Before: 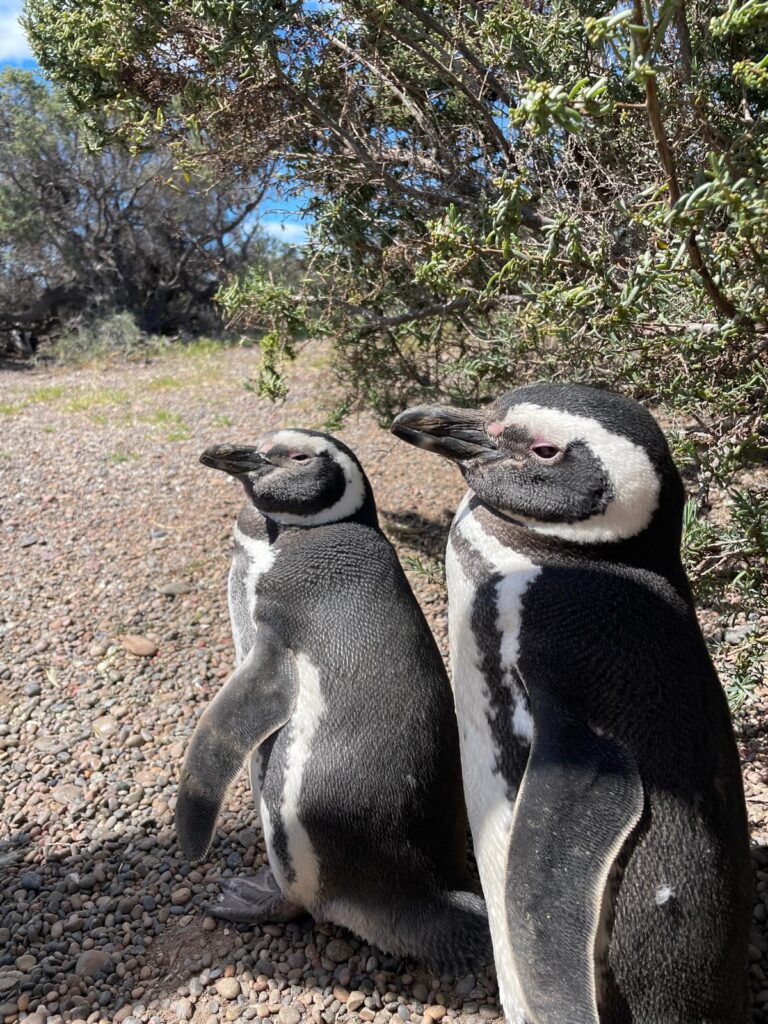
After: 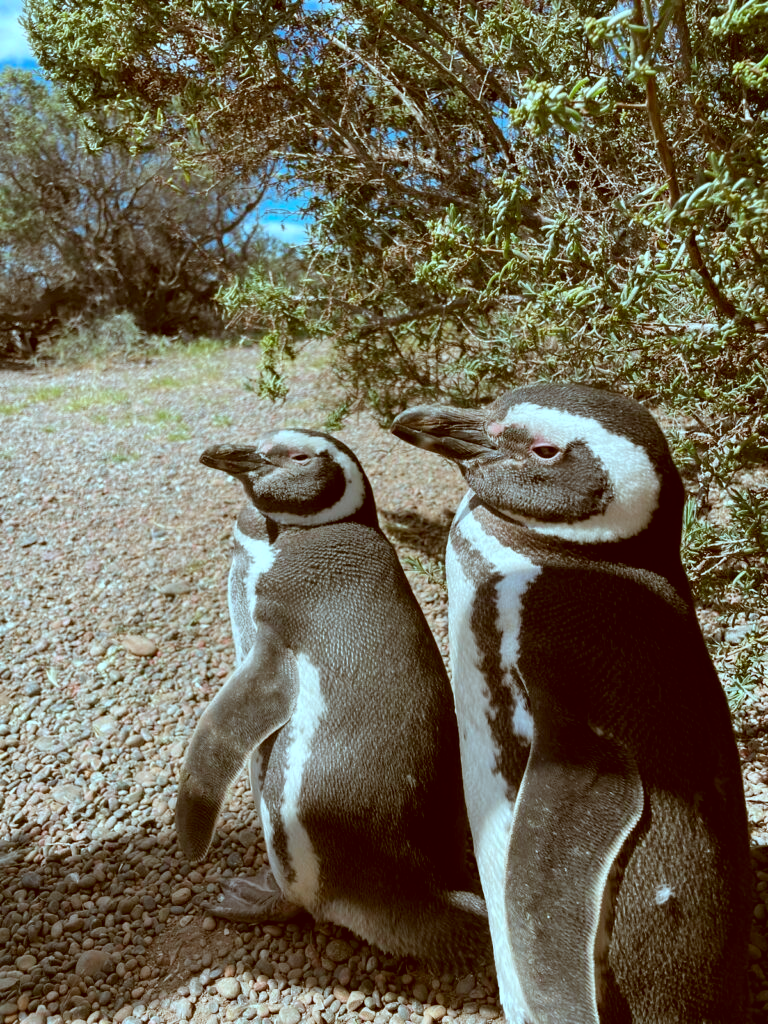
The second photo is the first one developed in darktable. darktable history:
color correction: highlights a* -14.96, highlights b* -17, shadows a* 10.75, shadows b* 29.38
